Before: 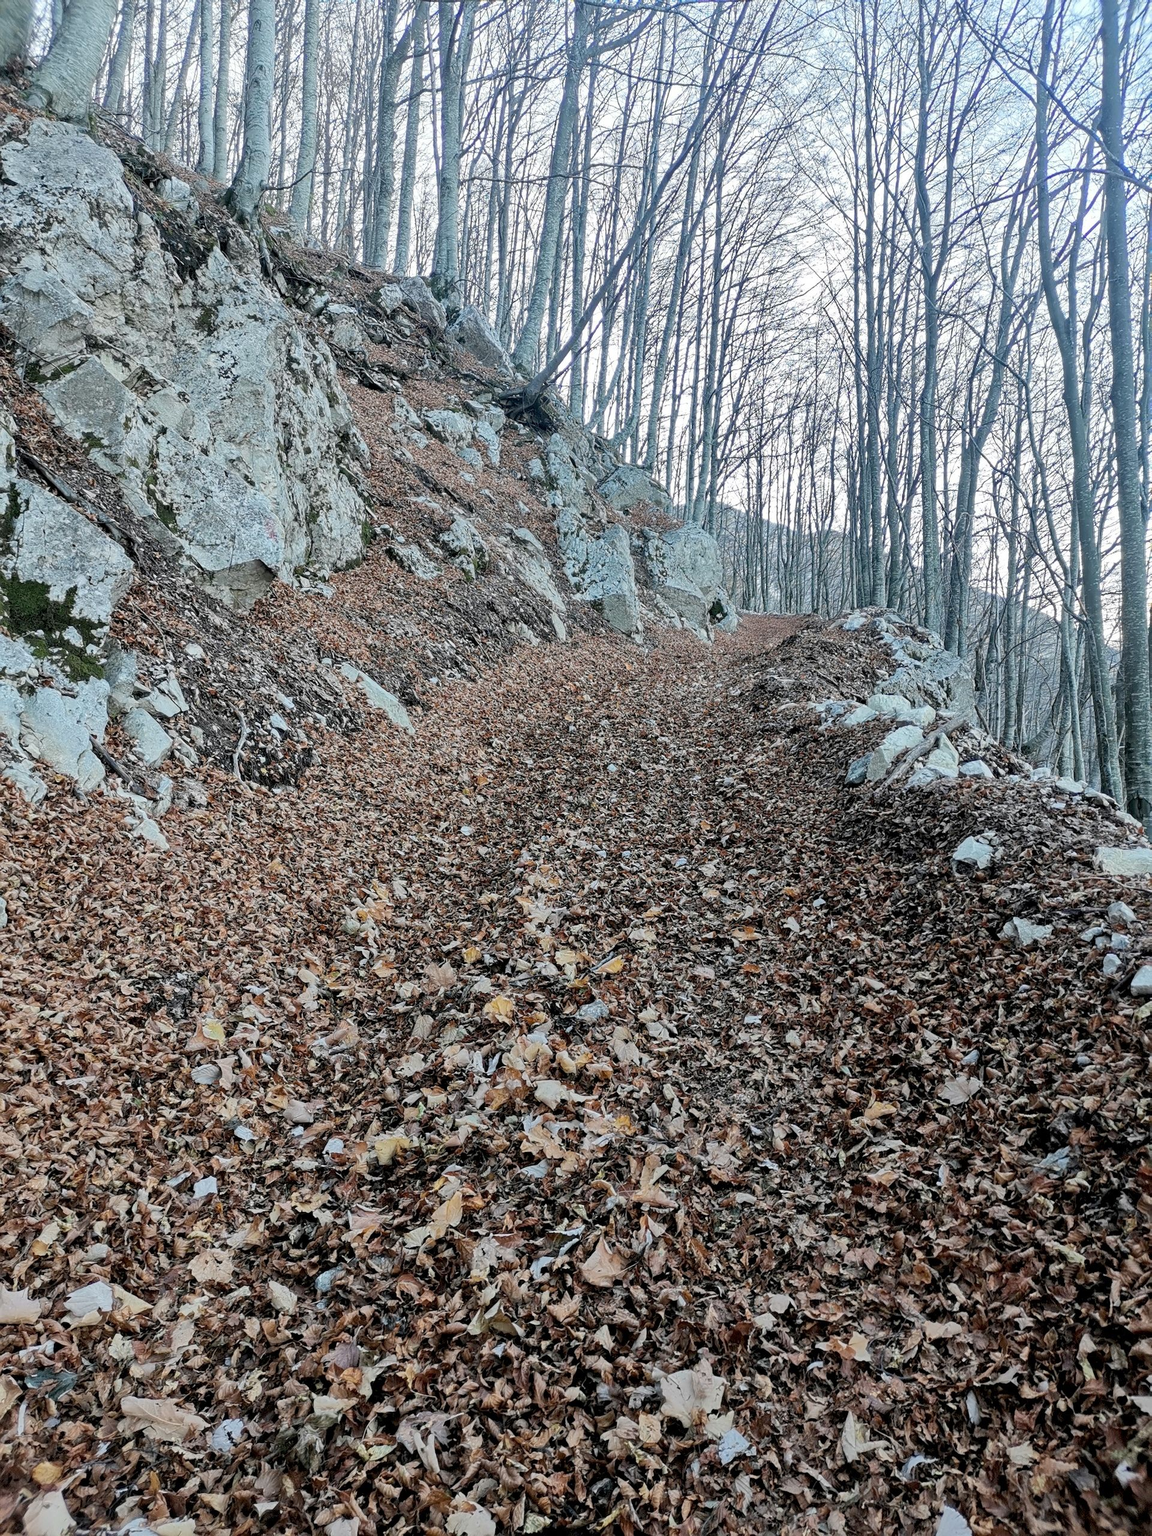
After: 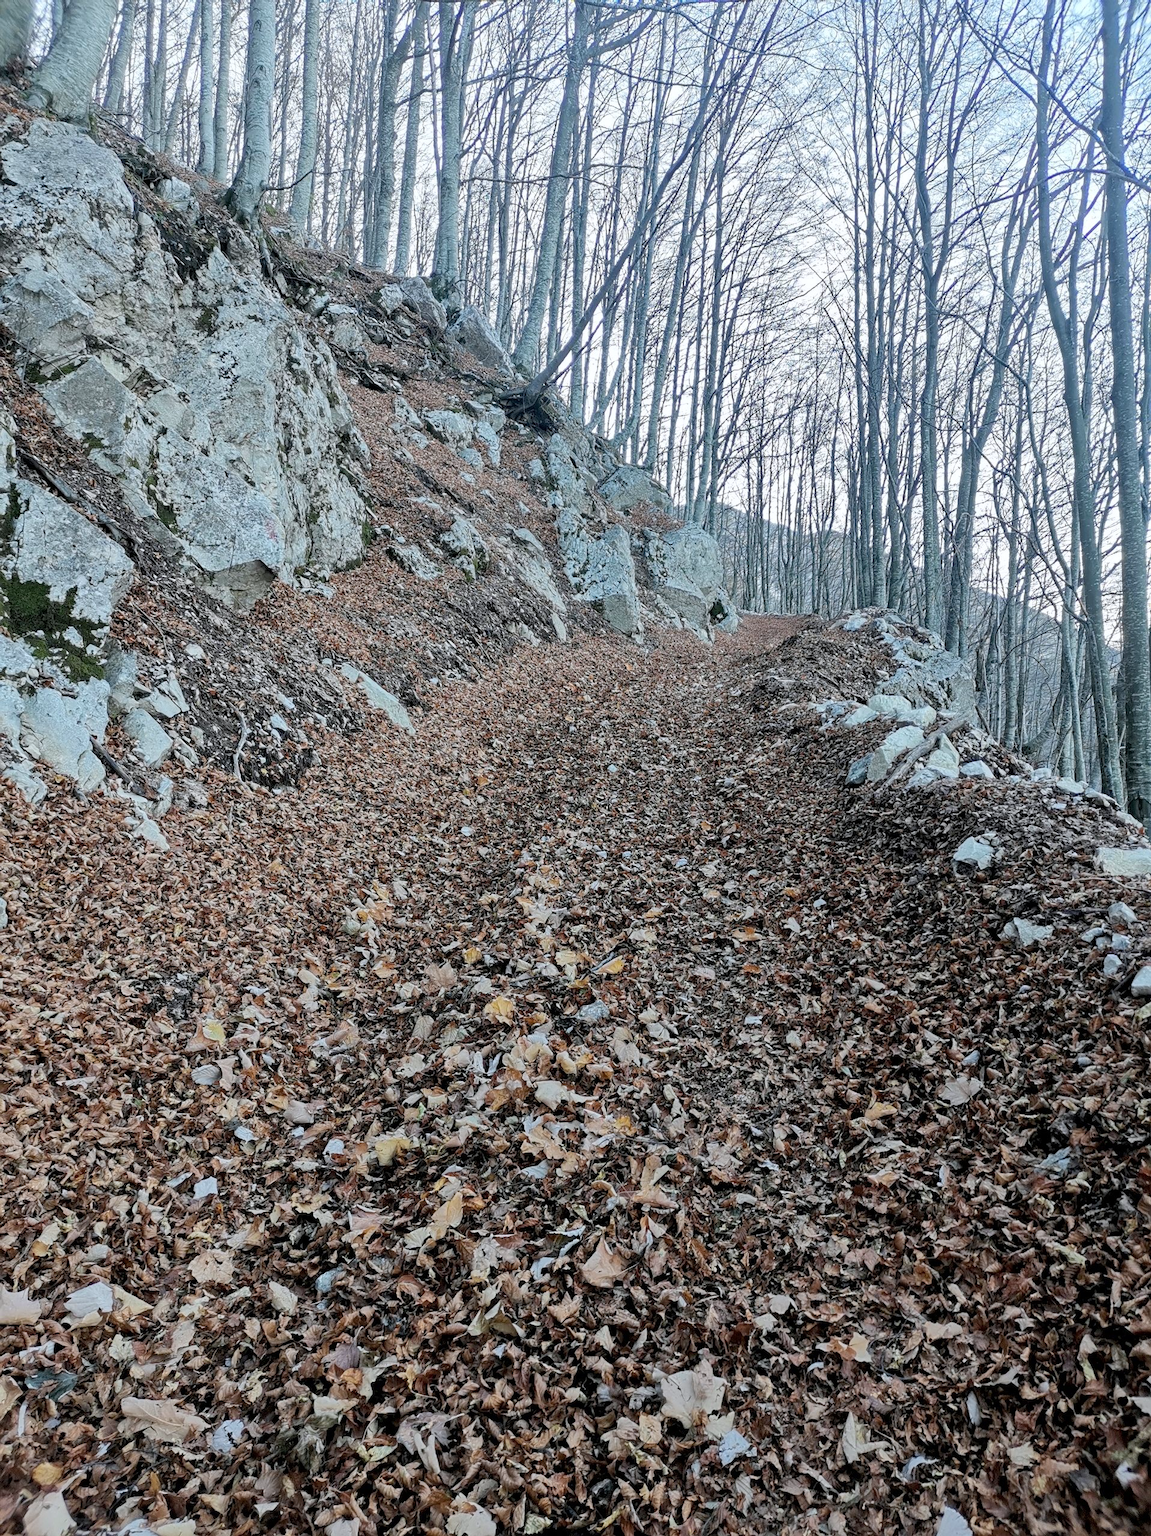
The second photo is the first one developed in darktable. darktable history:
white balance: red 0.988, blue 1.017
